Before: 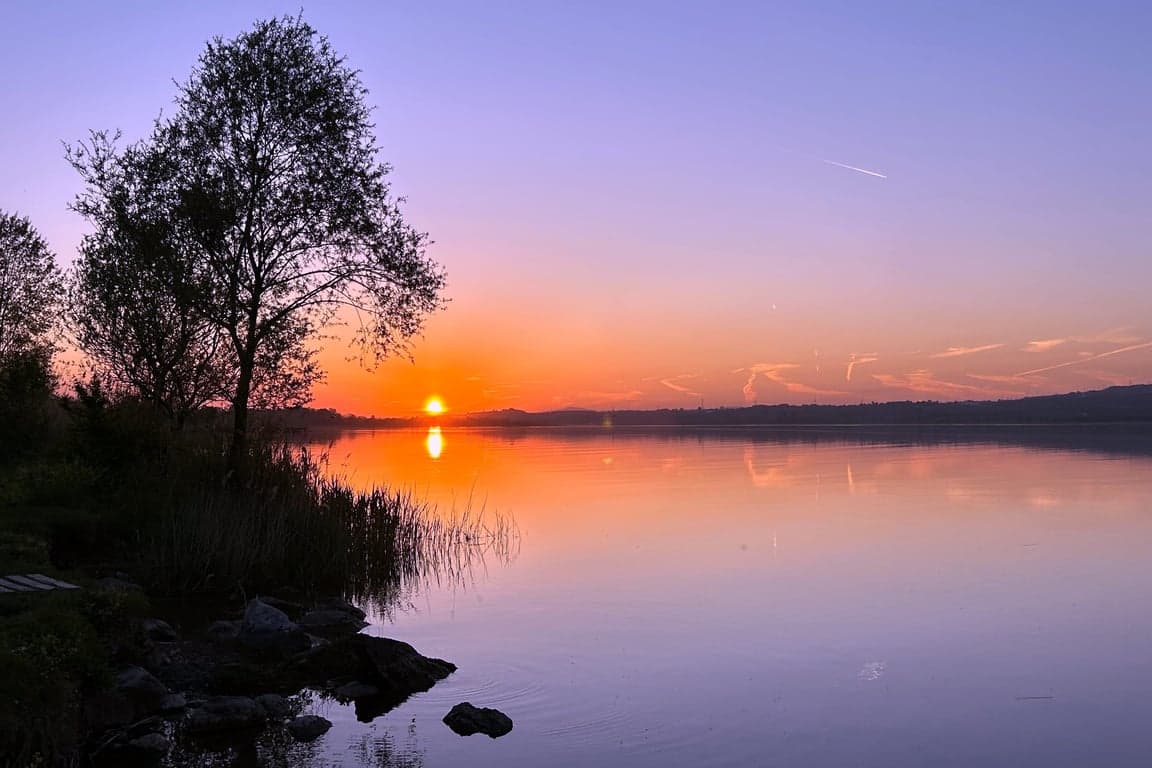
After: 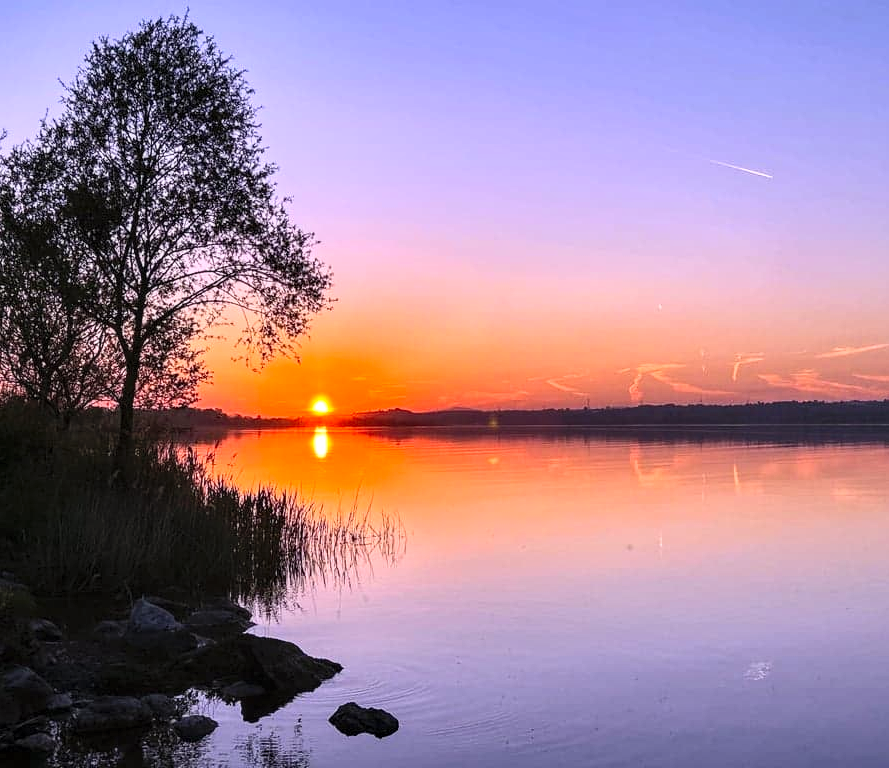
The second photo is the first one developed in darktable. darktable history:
crop: left 9.902%, right 12.875%
contrast brightness saturation: contrast 0.195, brightness 0.156, saturation 0.224
shadows and highlights: shadows 11.55, white point adjustment 1.21, soften with gaussian
local contrast: detail 130%
